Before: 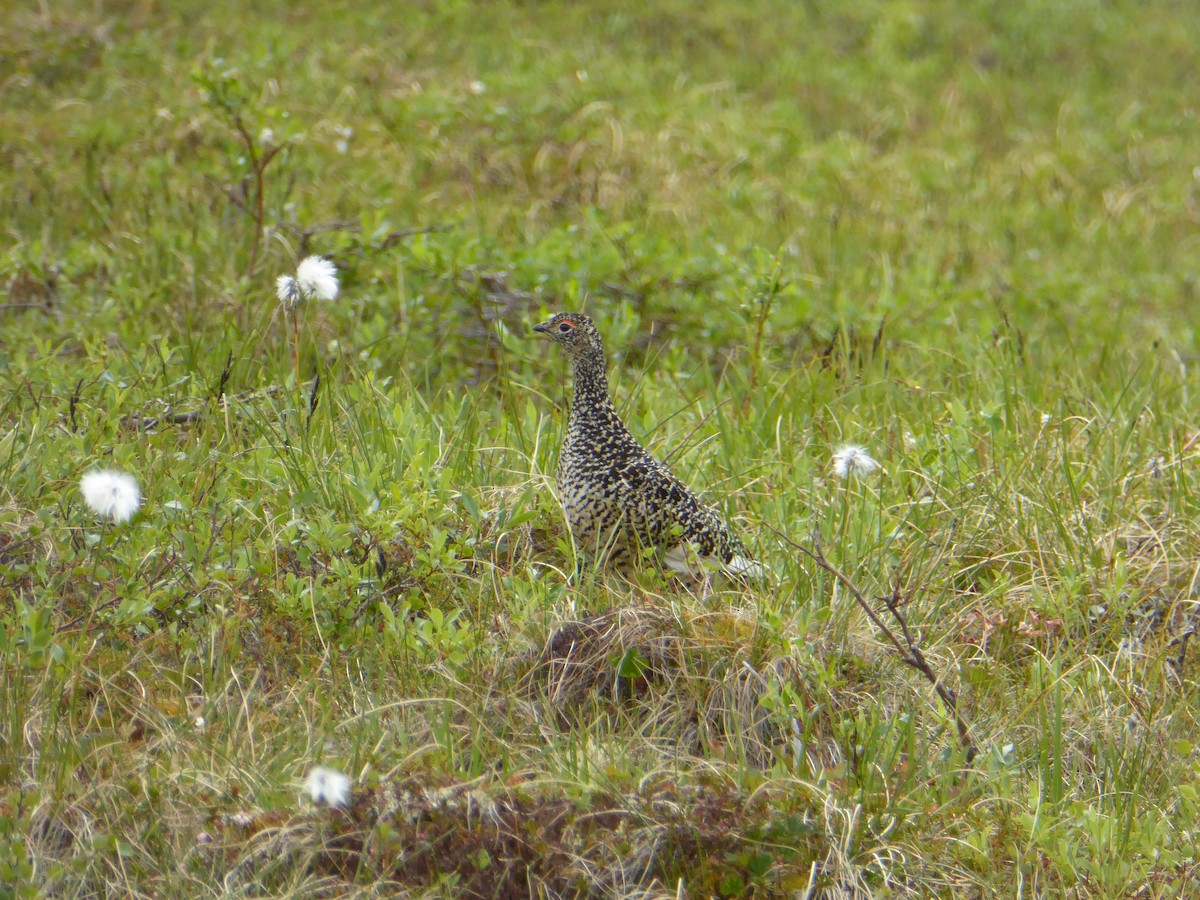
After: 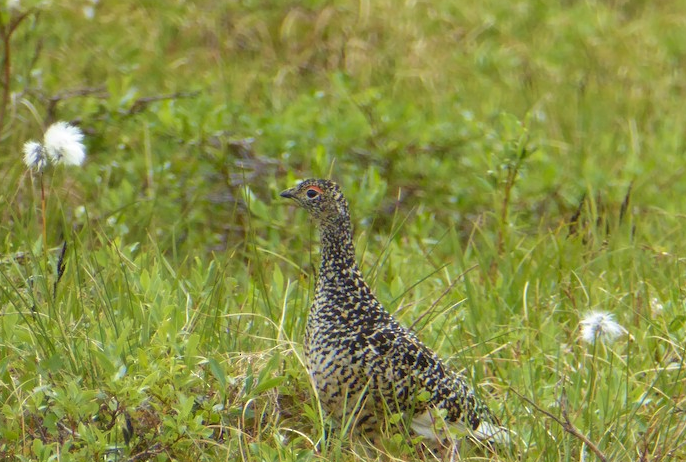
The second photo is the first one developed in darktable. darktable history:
crop: left 21.105%, top 14.963%, right 21.652%, bottom 33.677%
velvia: on, module defaults
